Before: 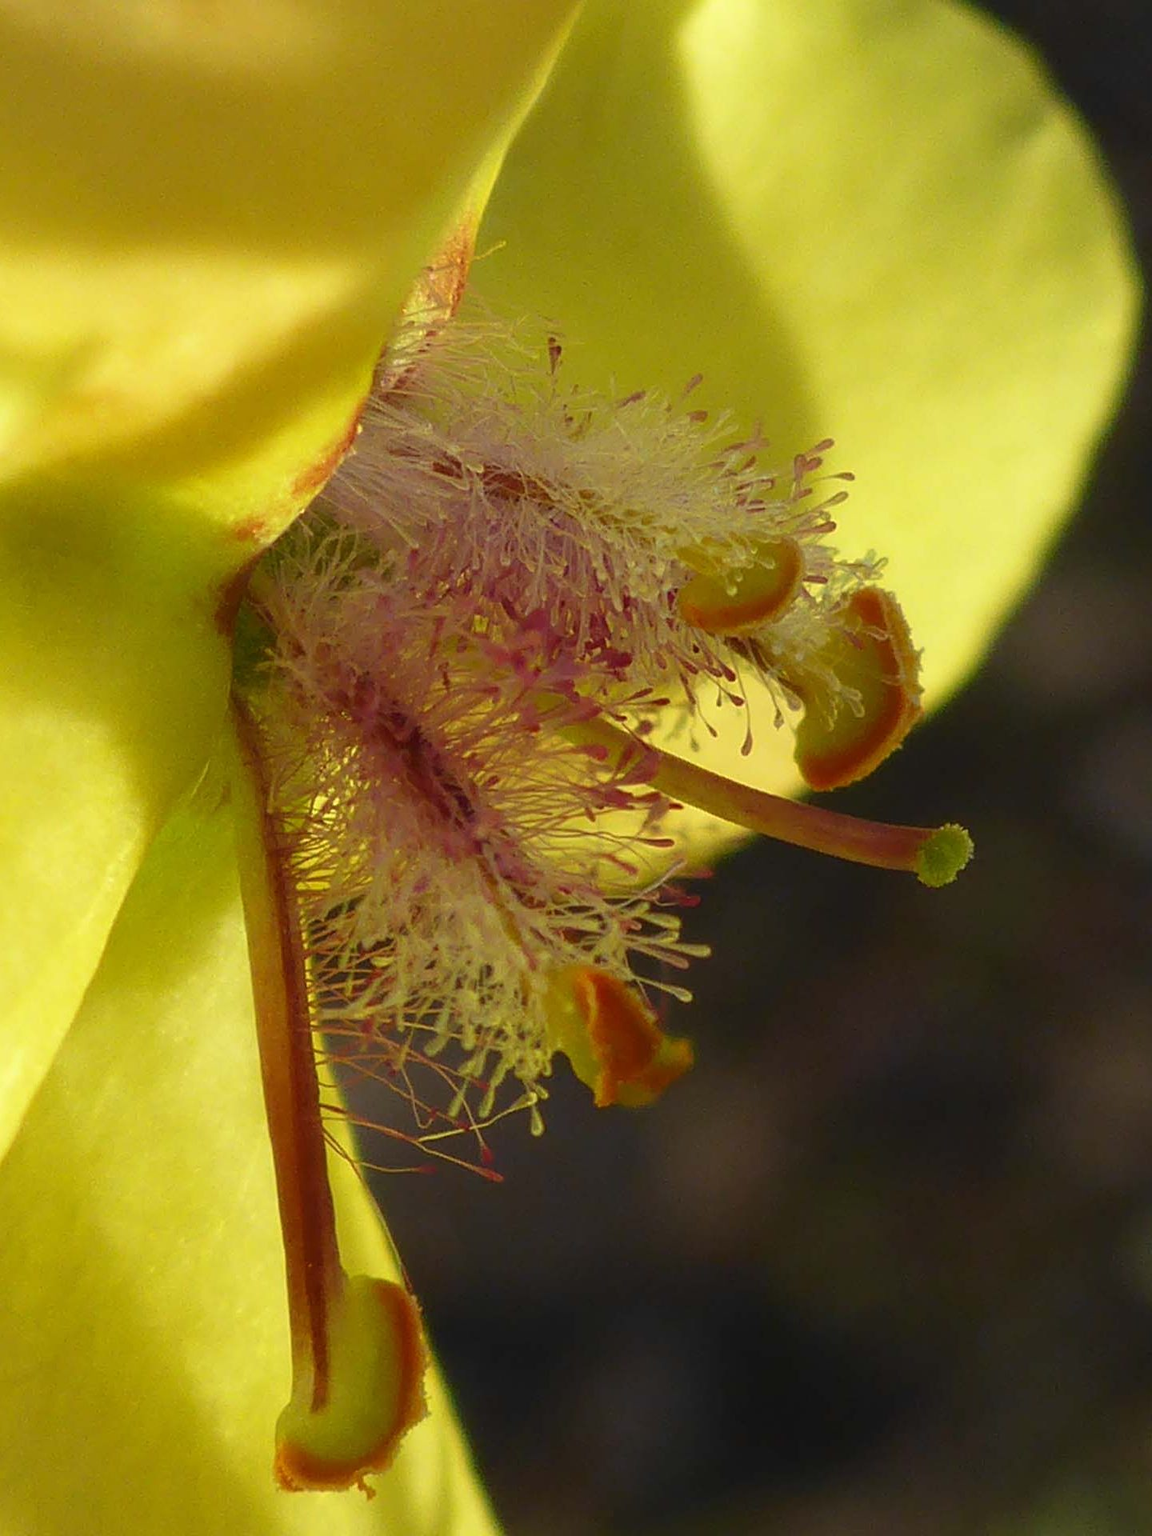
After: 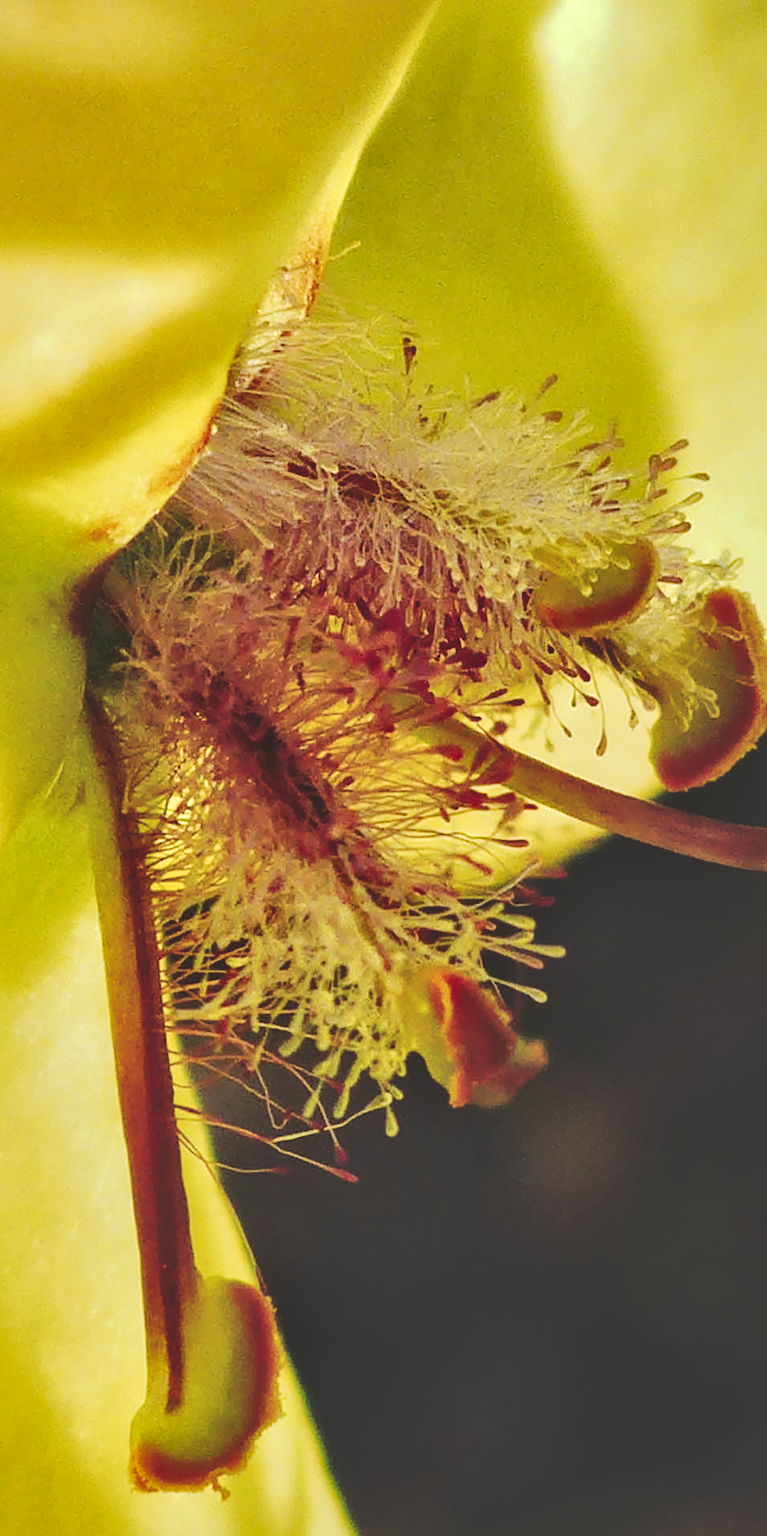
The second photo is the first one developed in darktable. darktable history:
local contrast: mode bilateral grid, contrast 20, coarseness 50, detail 179%, midtone range 0.2
tone curve: curves: ch0 [(0, 0) (0.003, 0.219) (0.011, 0.219) (0.025, 0.223) (0.044, 0.226) (0.069, 0.232) (0.1, 0.24) (0.136, 0.245) (0.177, 0.257) (0.224, 0.281) (0.277, 0.324) (0.335, 0.392) (0.399, 0.484) (0.468, 0.585) (0.543, 0.672) (0.623, 0.741) (0.709, 0.788) (0.801, 0.835) (0.898, 0.878) (1, 1)], preserve colors none
crop and rotate: left 12.648%, right 20.685%
